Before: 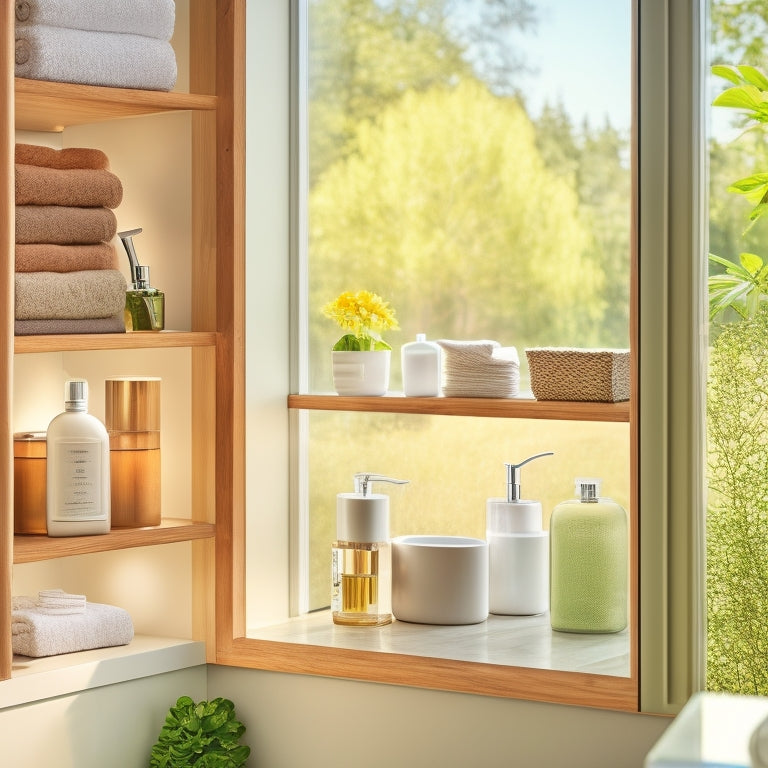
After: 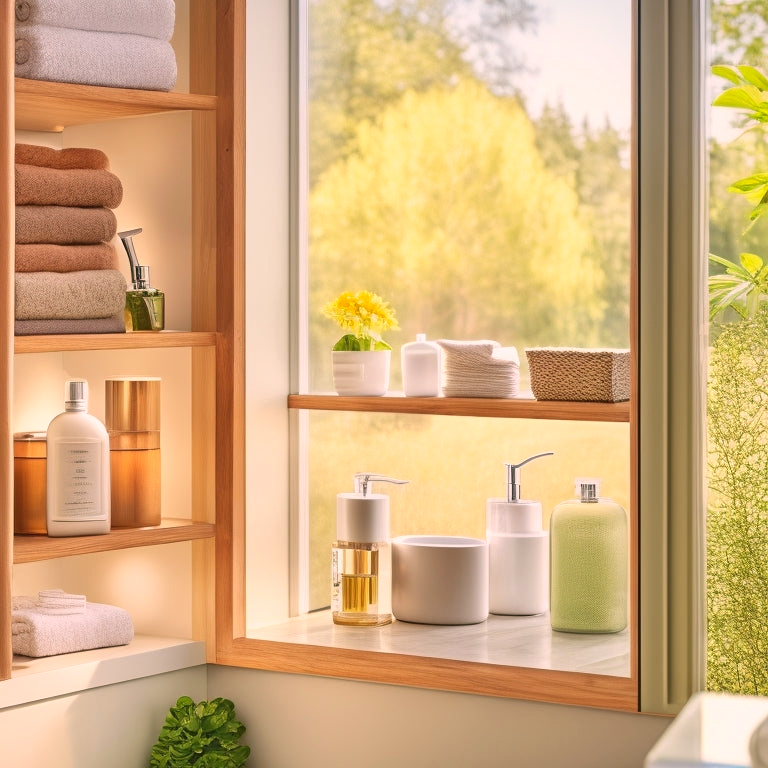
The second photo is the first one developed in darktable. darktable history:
color correction: highlights a* 12.21, highlights b* 5.46
